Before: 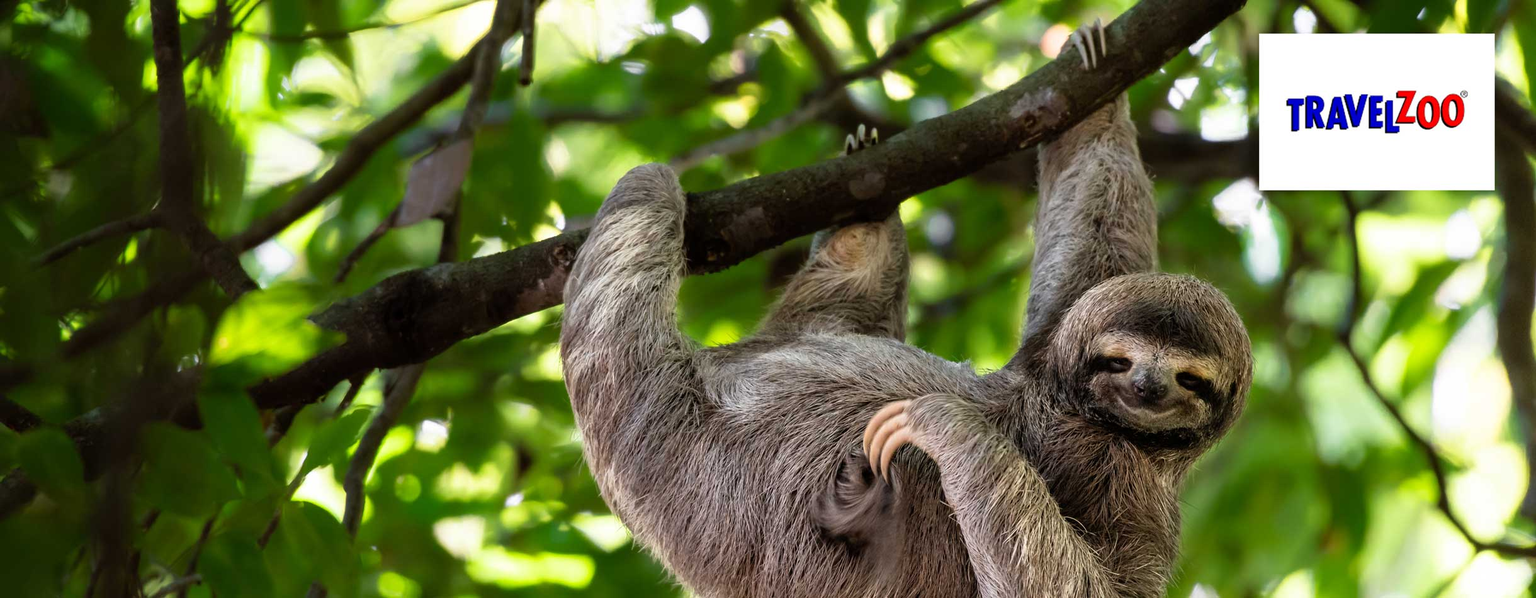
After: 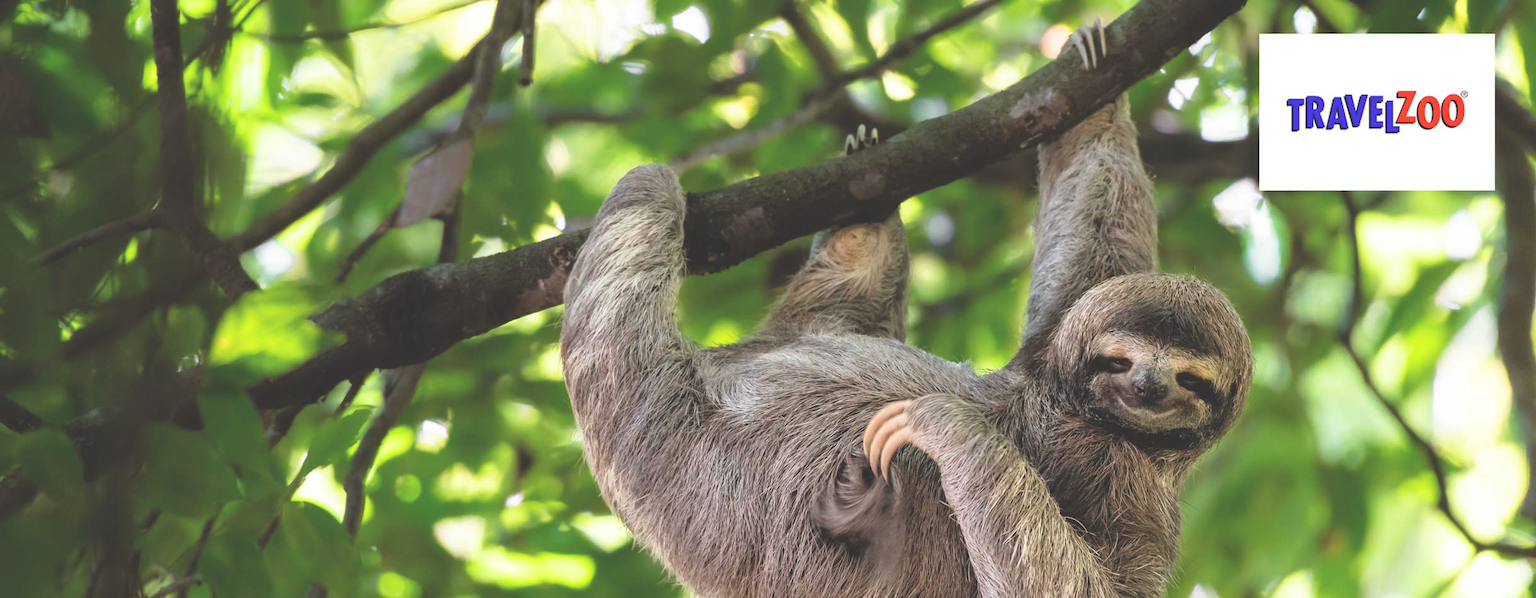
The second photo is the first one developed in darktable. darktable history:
exposure: black level correction -0.015, compensate highlight preservation false
contrast brightness saturation: brightness 0.15
